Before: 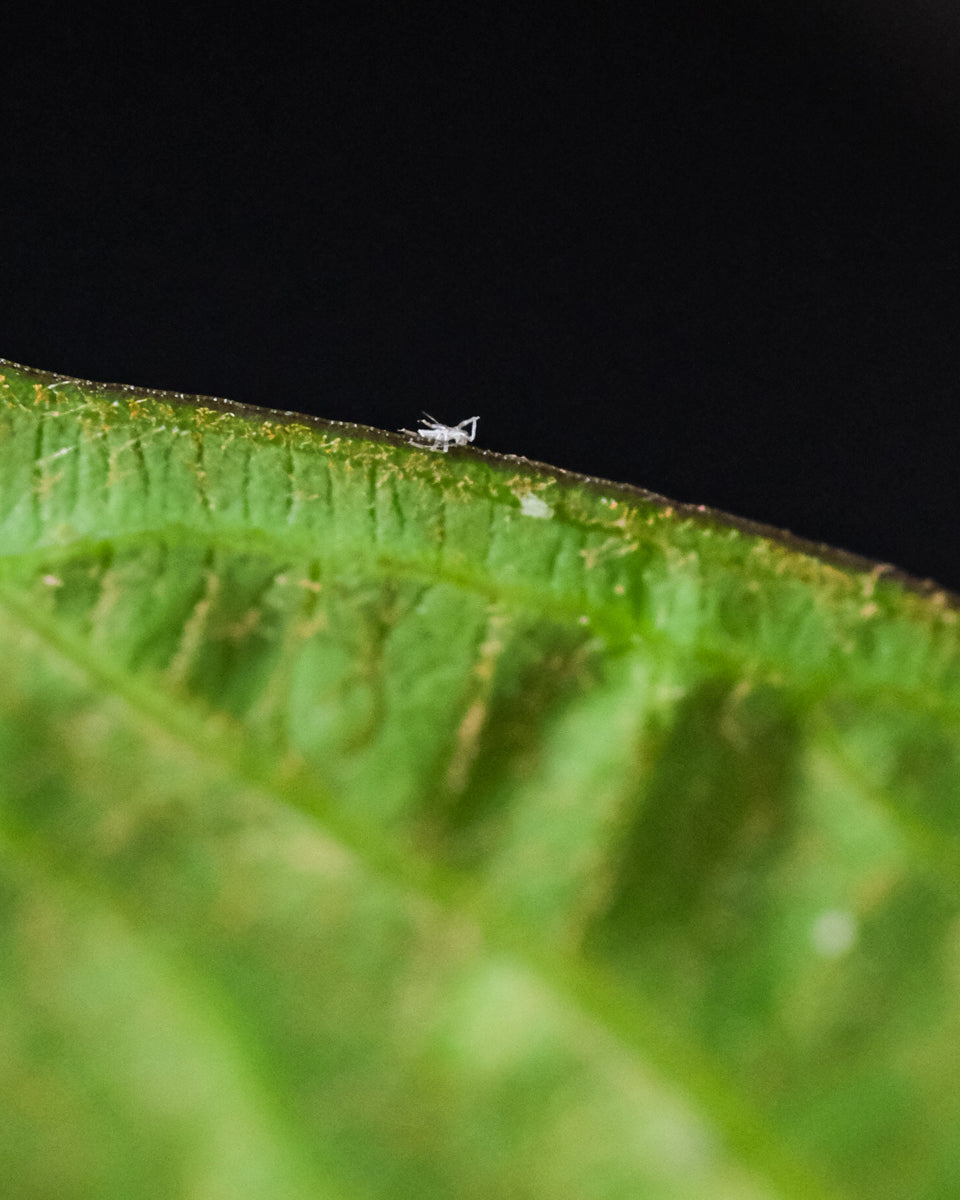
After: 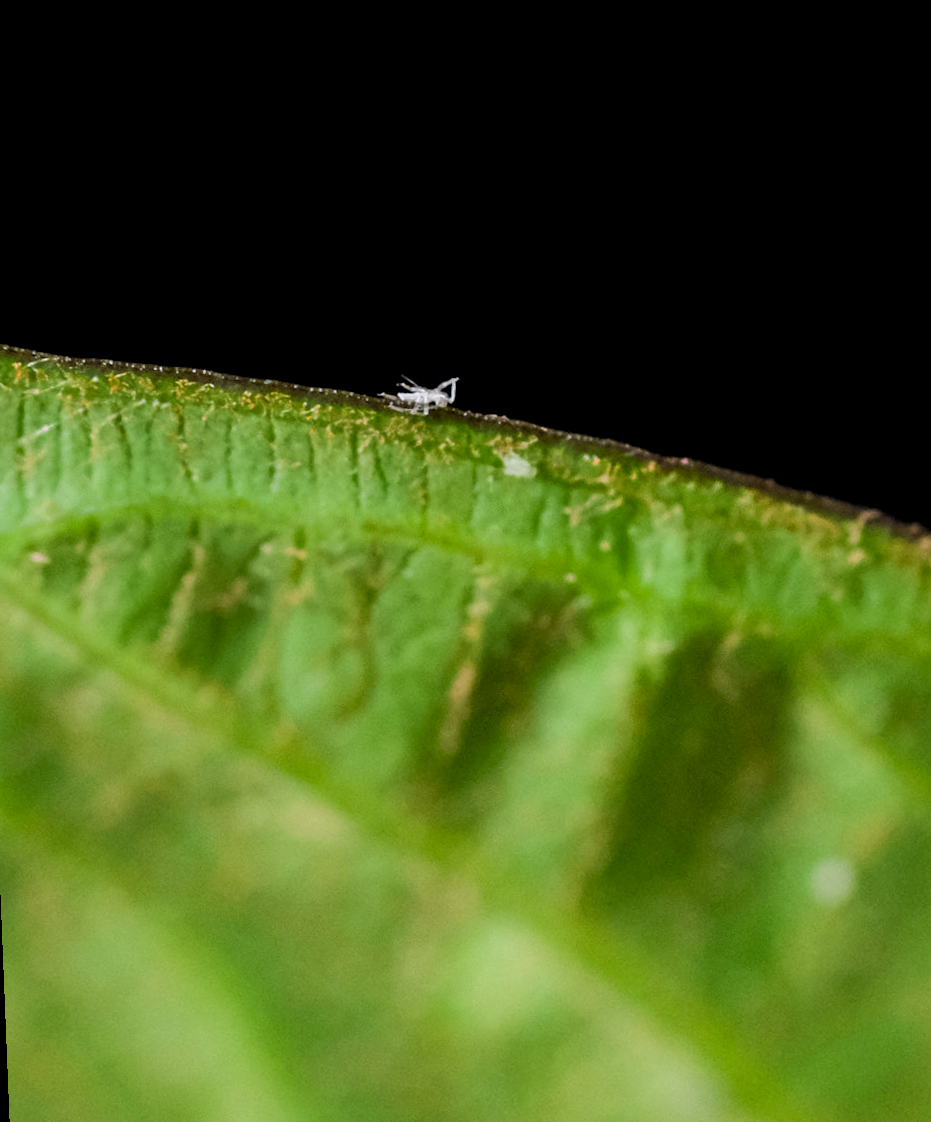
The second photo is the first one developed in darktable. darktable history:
exposure: black level correction 0.007, compensate highlight preservation false
rotate and perspective: rotation -2.12°, lens shift (vertical) 0.009, lens shift (horizontal) -0.008, automatic cropping original format, crop left 0.036, crop right 0.964, crop top 0.05, crop bottom 0.959
